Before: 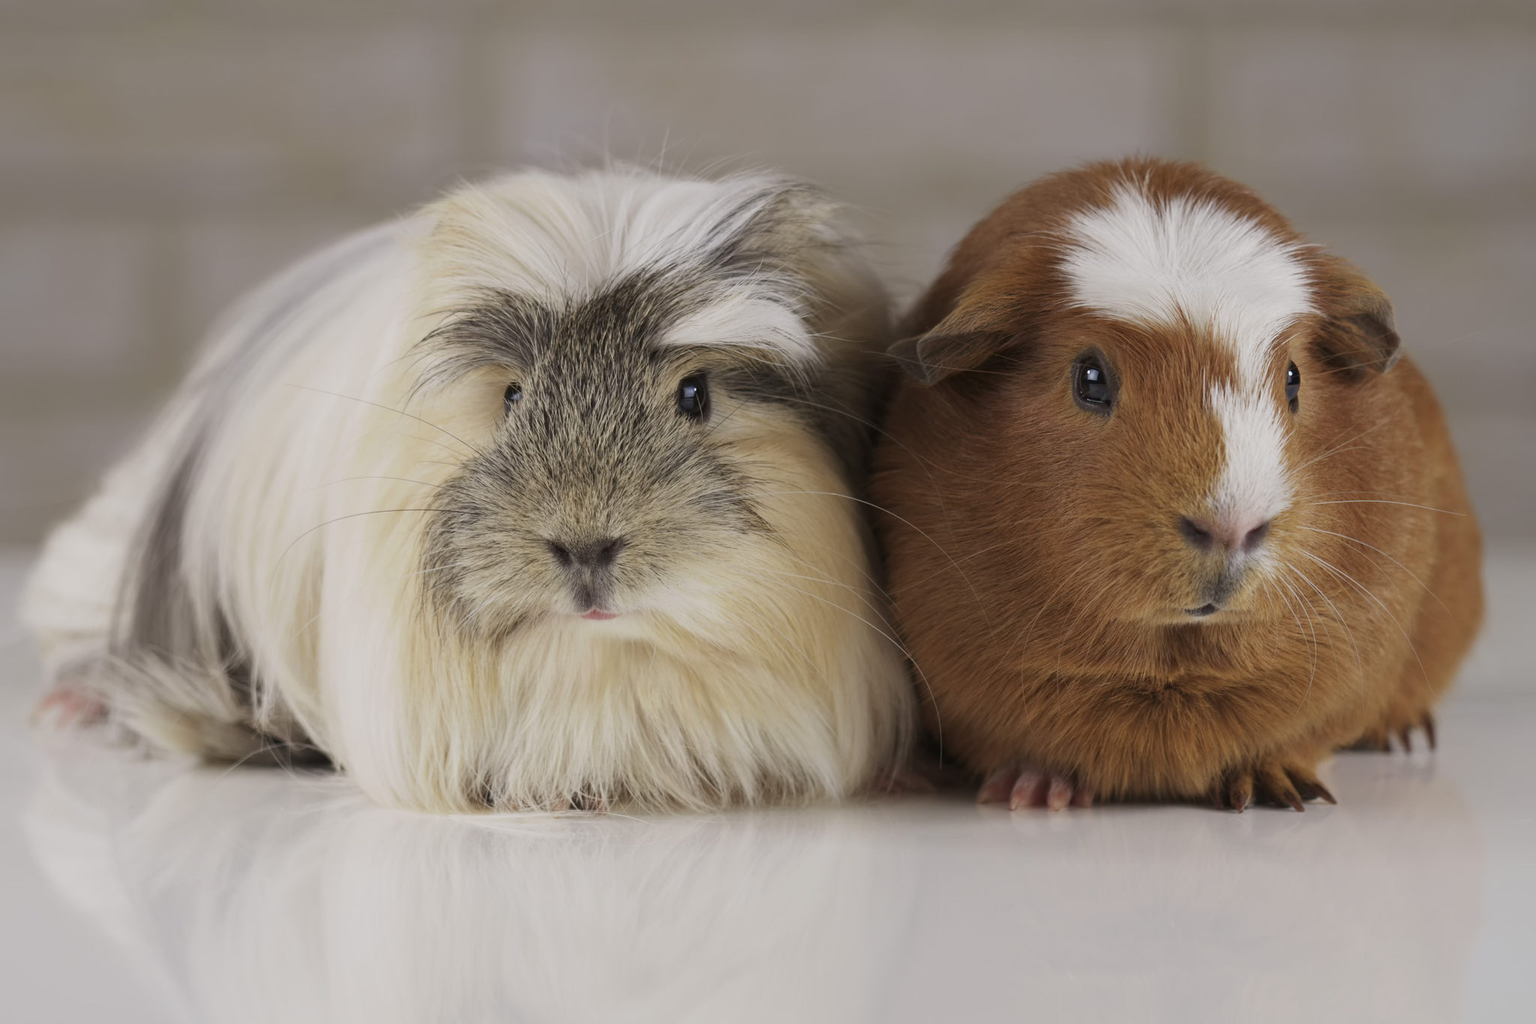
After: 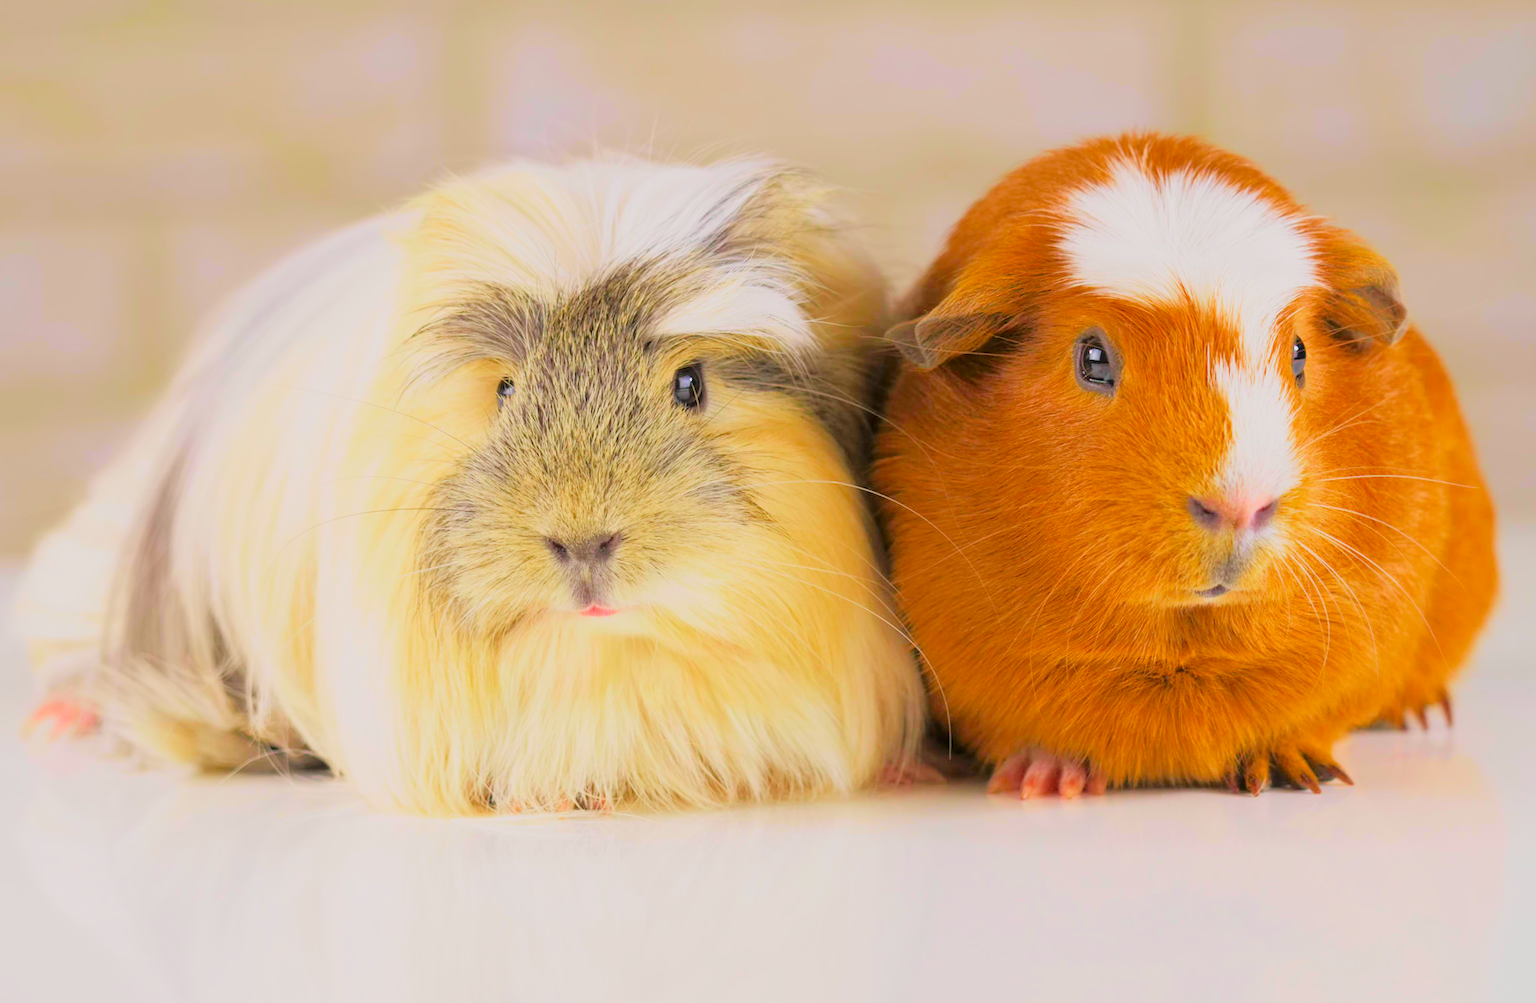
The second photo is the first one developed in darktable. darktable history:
crop and rotate: left 0.126%
rotate and perspective: rotation -1.42°, crop left 0.016, crop right 0.984, crop top 0.035, crop bottom 0.965
color balance rgb: linear chroma grading › global chroma 33.4%
filmic rgb: white relative exposure 8 EV, threshold 3 EV, hardness 2.44, latitude 10.07%, contrast 0.72, highlights saturation mix 10%, shadows ↔ highlights balance 1.38%, color science v4 (2020), enable highlight reconstruction true
tone curve: curves: ch0 [(0, 0) (0.062, 0.023) (0.168, 0.142) (0.359, 0.44) (0.469, 0.544) (0.634, 0.722) (0.839, 0.909) (0.998, 0.978)]; ch1 [(0, 0) (0.437, 0.453) (0.472, 0.47) (0.502, 0.504) (0.527, 0.546) (0.568, 0.619) (0.608, 0.665) (0.669, 0.748) (0.859, 0.899) (1, 1)]; ch2 [(0, 0) (0.33, 0.301) (0.421, 0.443) (0.473, 0.501) (0.504, 0.504) (0.535, 0.564) (0.575, 0.625) (0.608, 0.676) (1, 1)], color space Lab, independent channels, preserve colors none
exposure: black level correction 0, exposure 1.388 EV, compensate exposure bias true, compensate highlight preservation false
